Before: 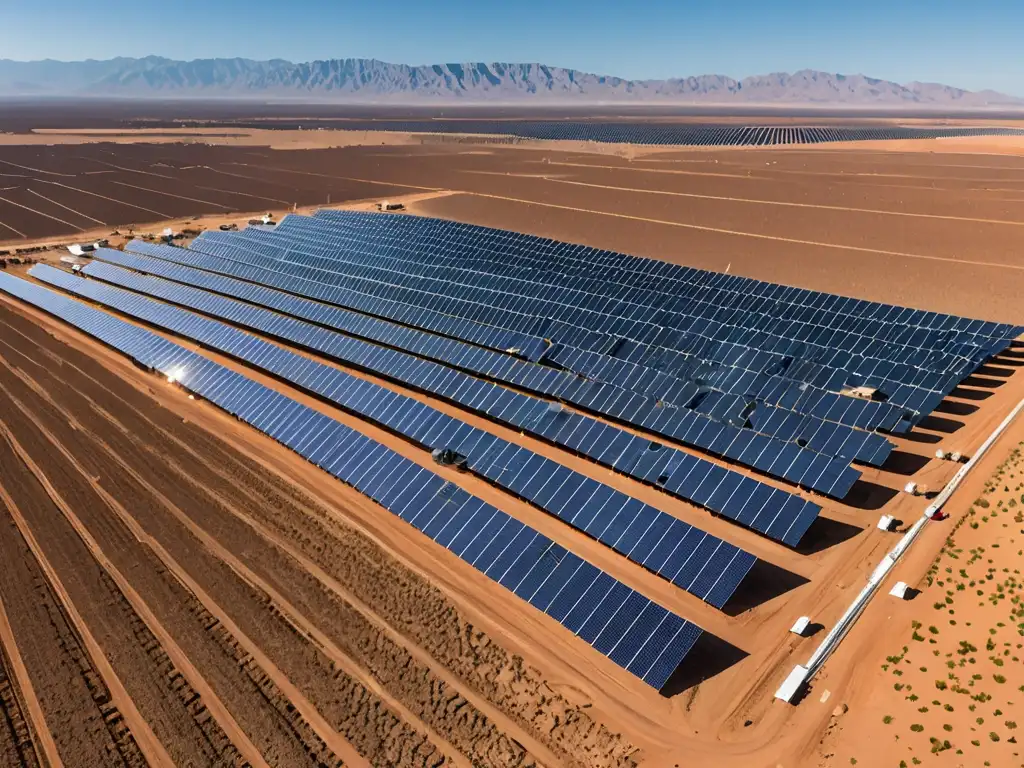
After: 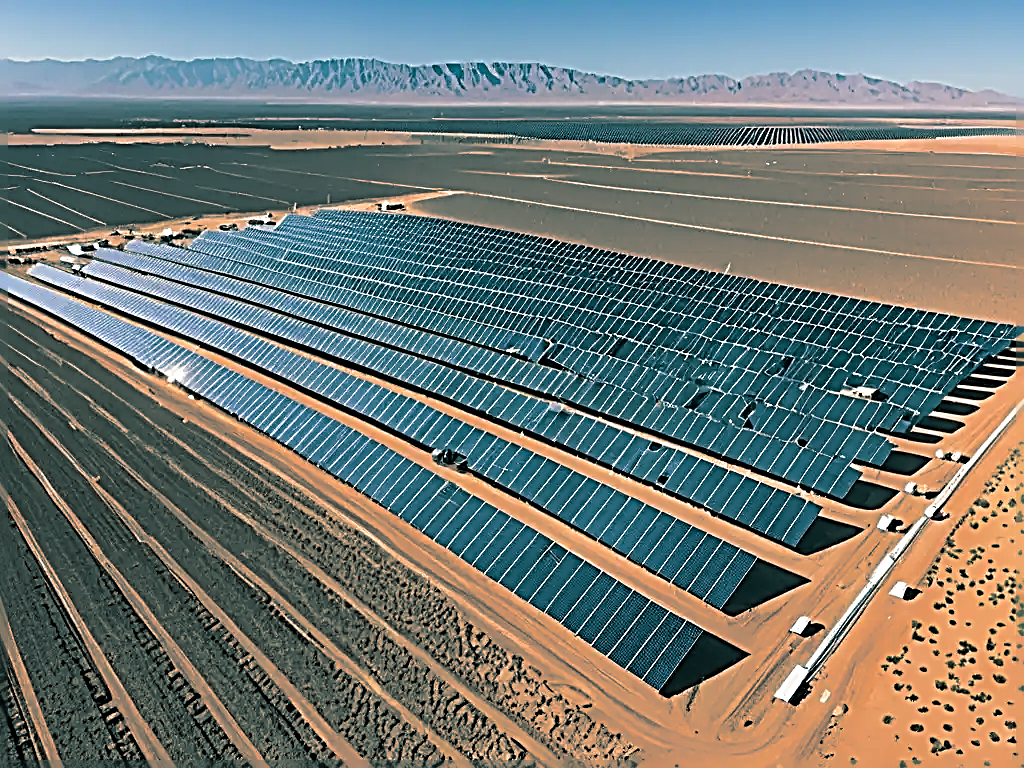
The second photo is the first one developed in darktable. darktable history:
sharpen: radius 3.158, amount 1.731
split-toning: shadows › hue 186.43°, highlights › hue 49.29°, compress 30.29%
bloom: size 13.65%, threshold 98.39%, strength 4.82%
